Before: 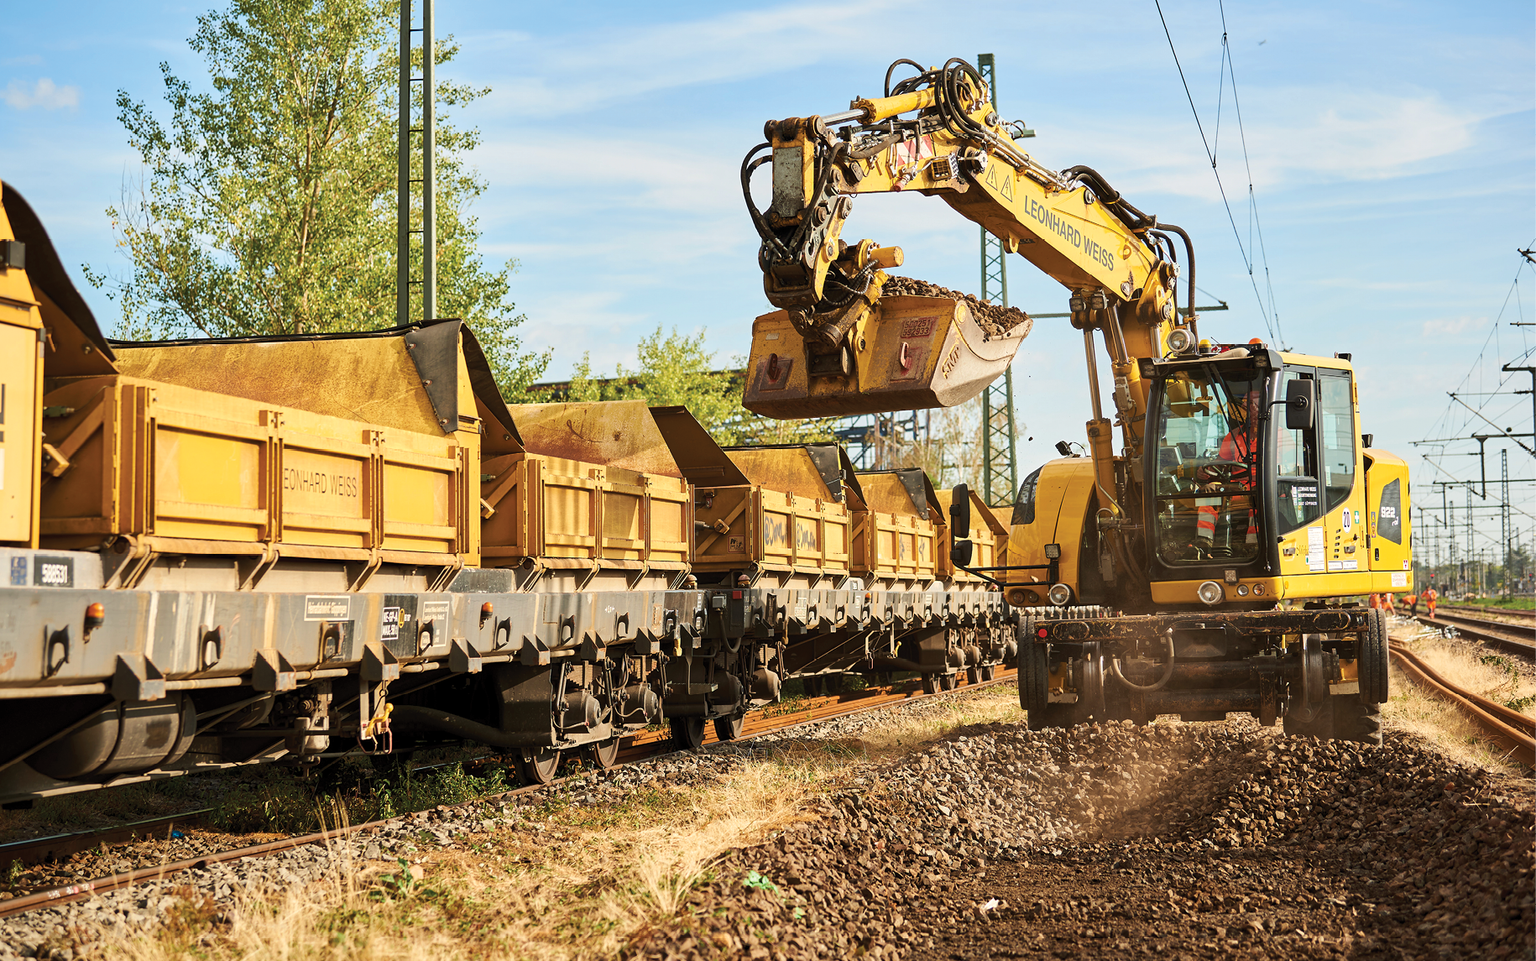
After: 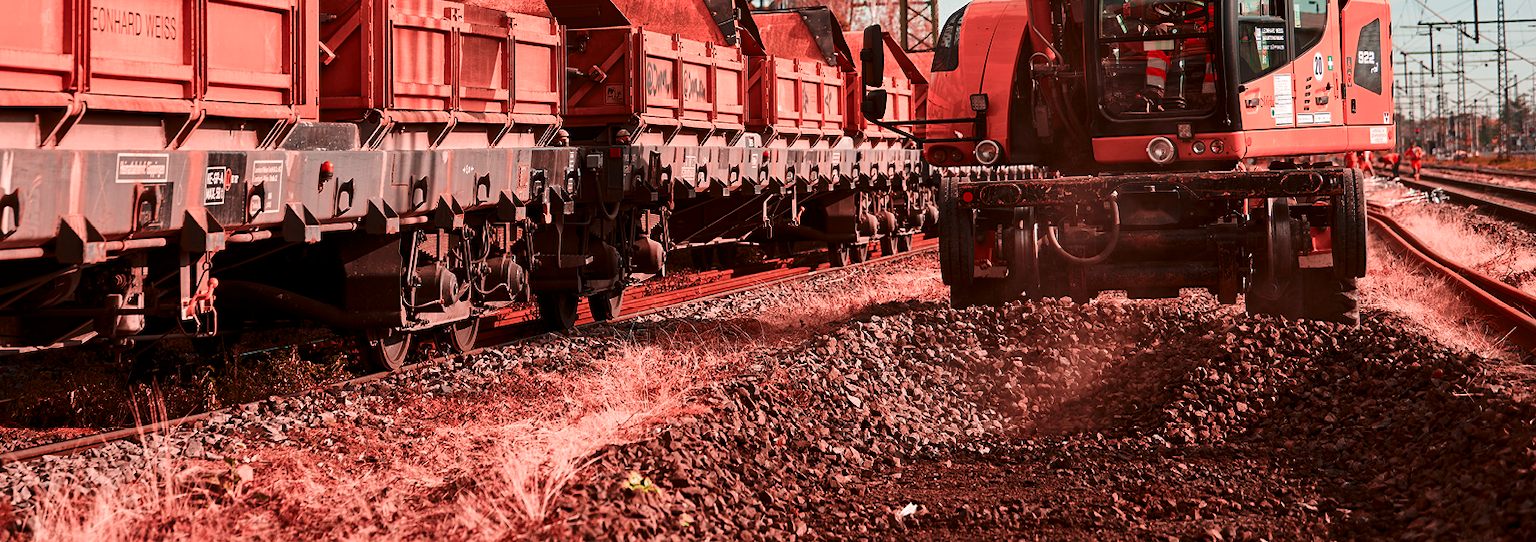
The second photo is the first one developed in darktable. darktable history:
contrast brightness saturation: brightness -0.25, saturation 0.2
color zones: curves: ch2 [(0, 0.5) (0.084, 0.497) (0.323, 0.335) (0.4, 0.497) (1, 0.5)], process mode strong
crop and rotate: left 13.306%, top 48.129%, bottom 2.928%
